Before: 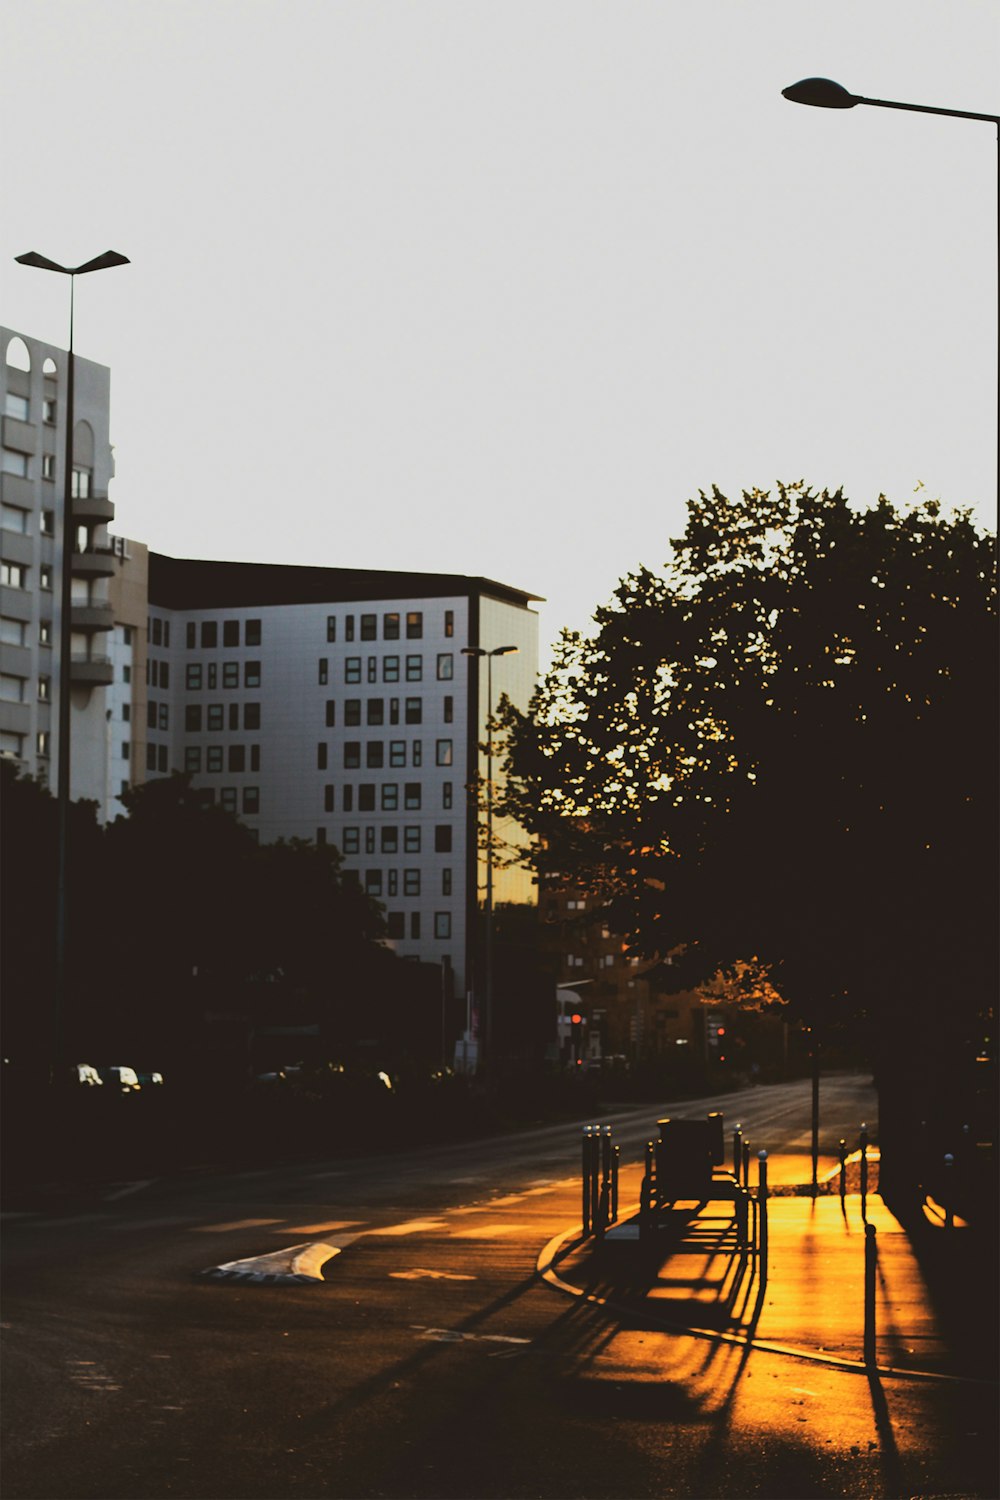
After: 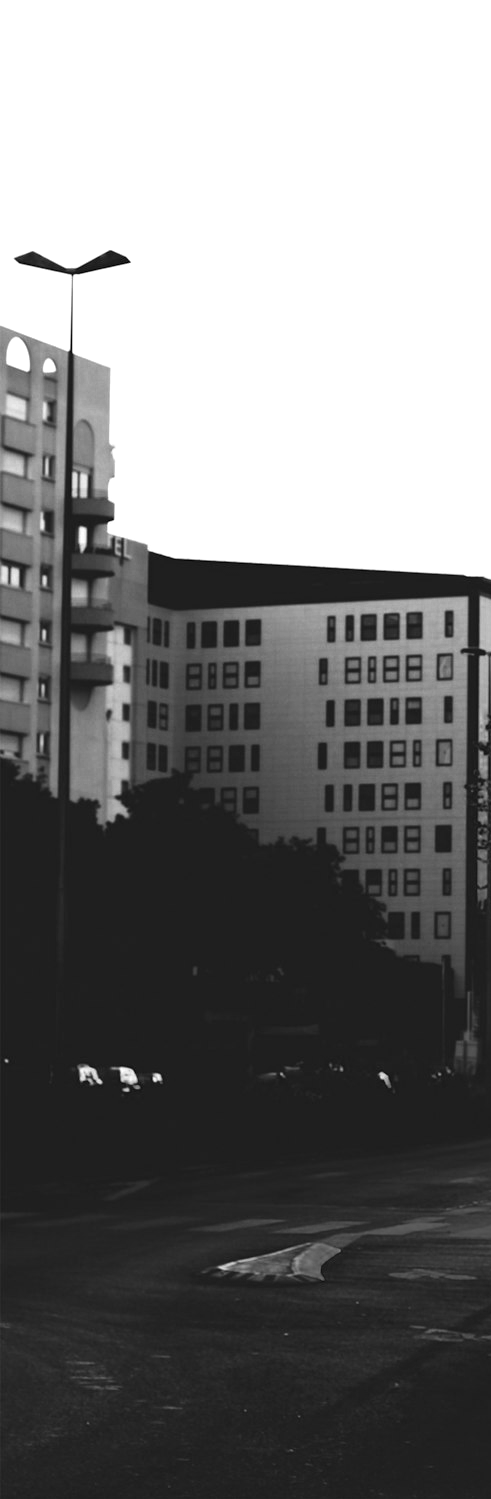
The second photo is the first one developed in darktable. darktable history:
color zones: curves: ch0 [(0.287, 0.048) (0.493, 0.484) (0.737, 0.816)]; ch1 [(0, 0) (0.143, 0) (0.286, 0) (0.429, 0) (0.571, 0) (0.714, 0) (0.857, 0)]
crop and rotate: left 0%, top 0%, right 50.845%
white balance: red 1.042, blue 1.17
